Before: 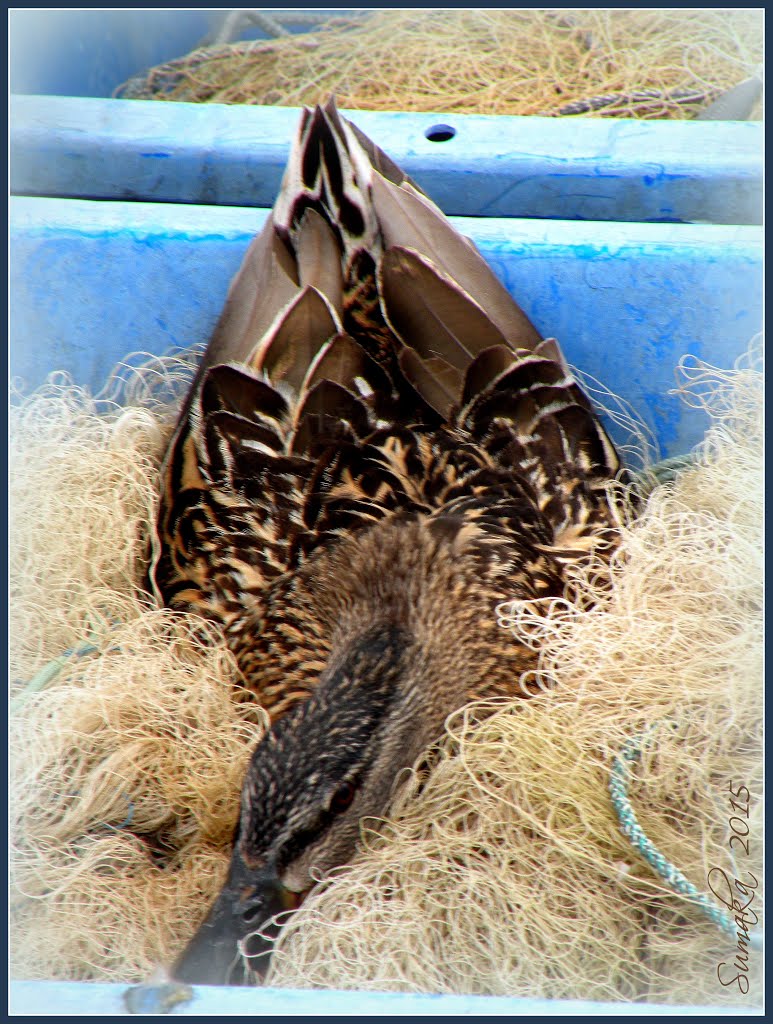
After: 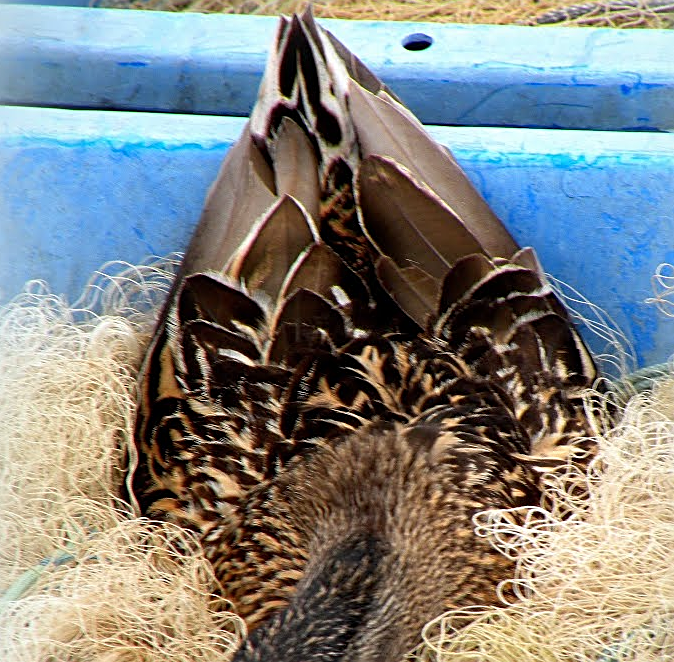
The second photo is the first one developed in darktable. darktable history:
crop: left 3.035%, top 8.901%, right 9.669%, bottom 26.423%
sharpen: on, module defaults
